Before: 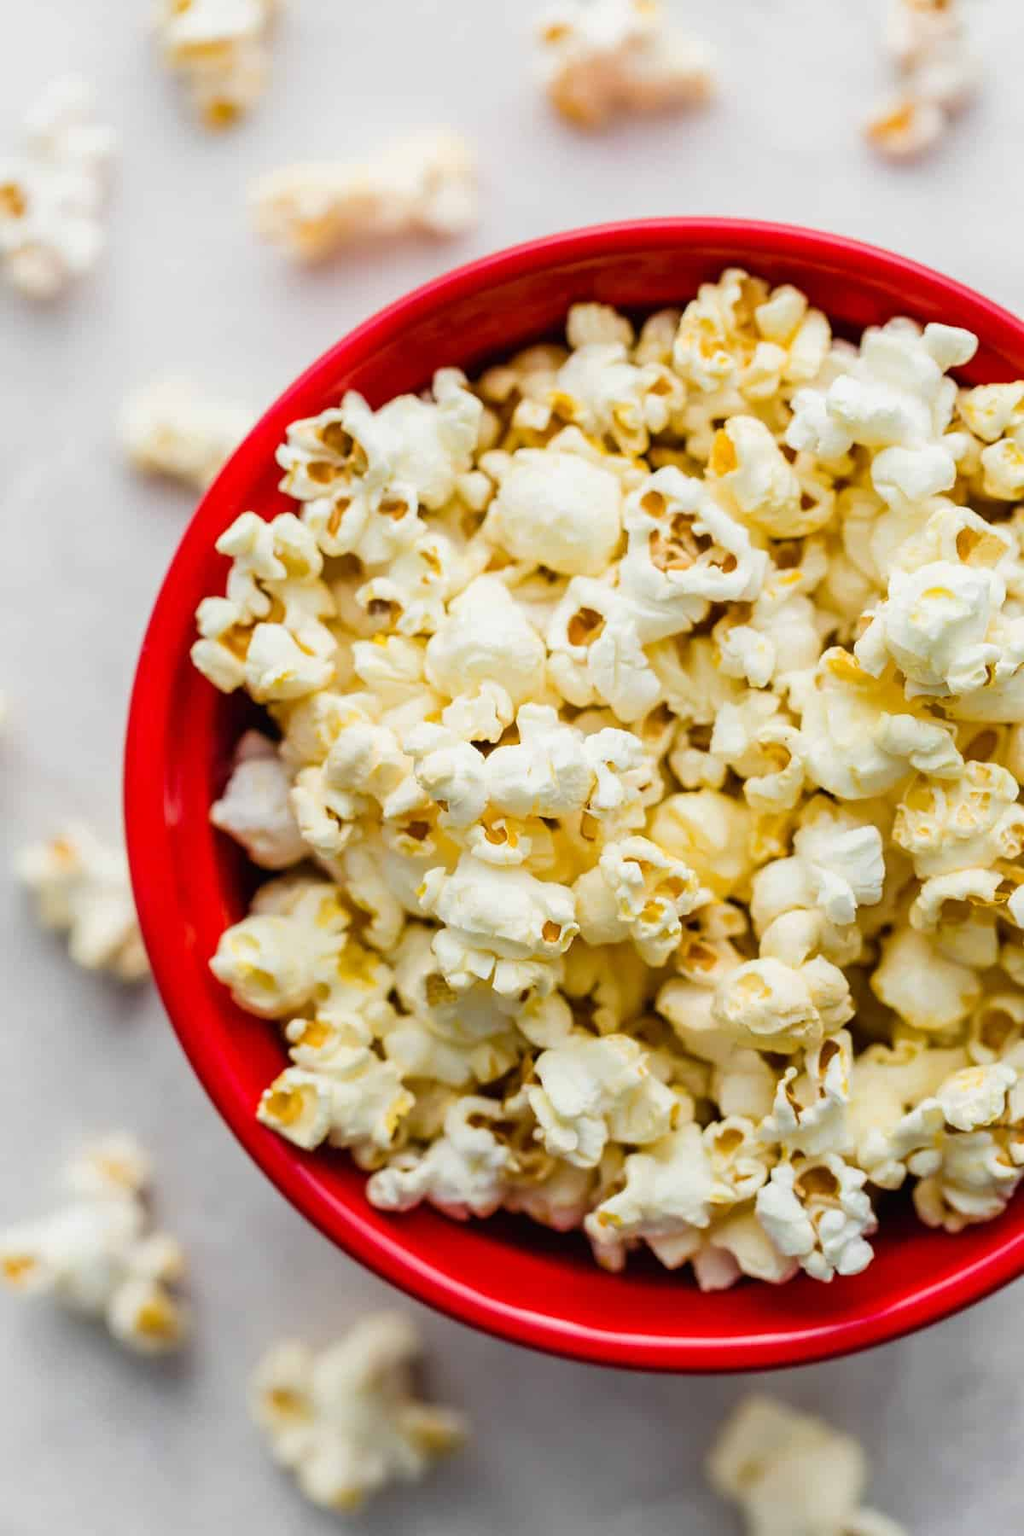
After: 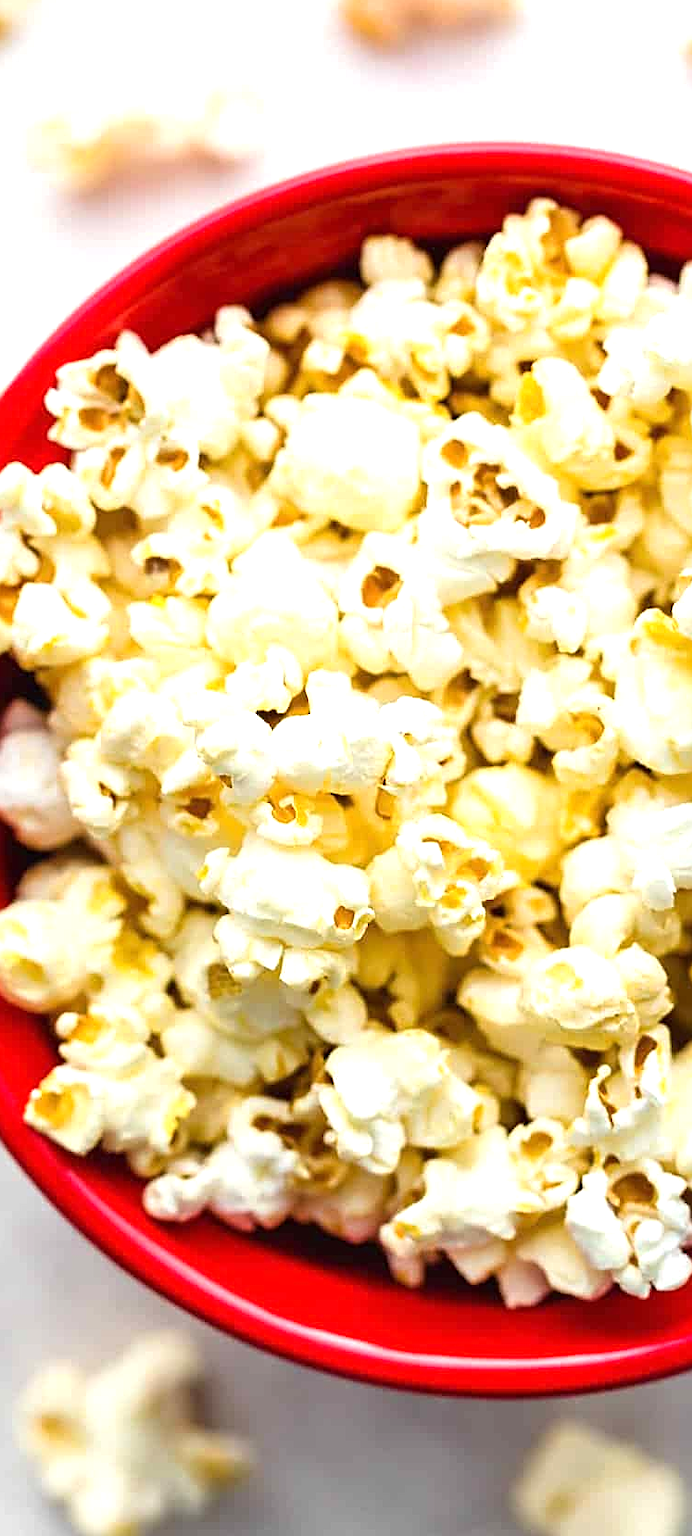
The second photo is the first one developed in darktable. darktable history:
exposure: black level correction 0, exposure 0.7 EV, compensate exposure bias true, compensate highlight preservation false
sharpen: on, module defaults
crop and rotate: left 22.918%, top 5.629%, right 14.711%, bottom 2.247%
